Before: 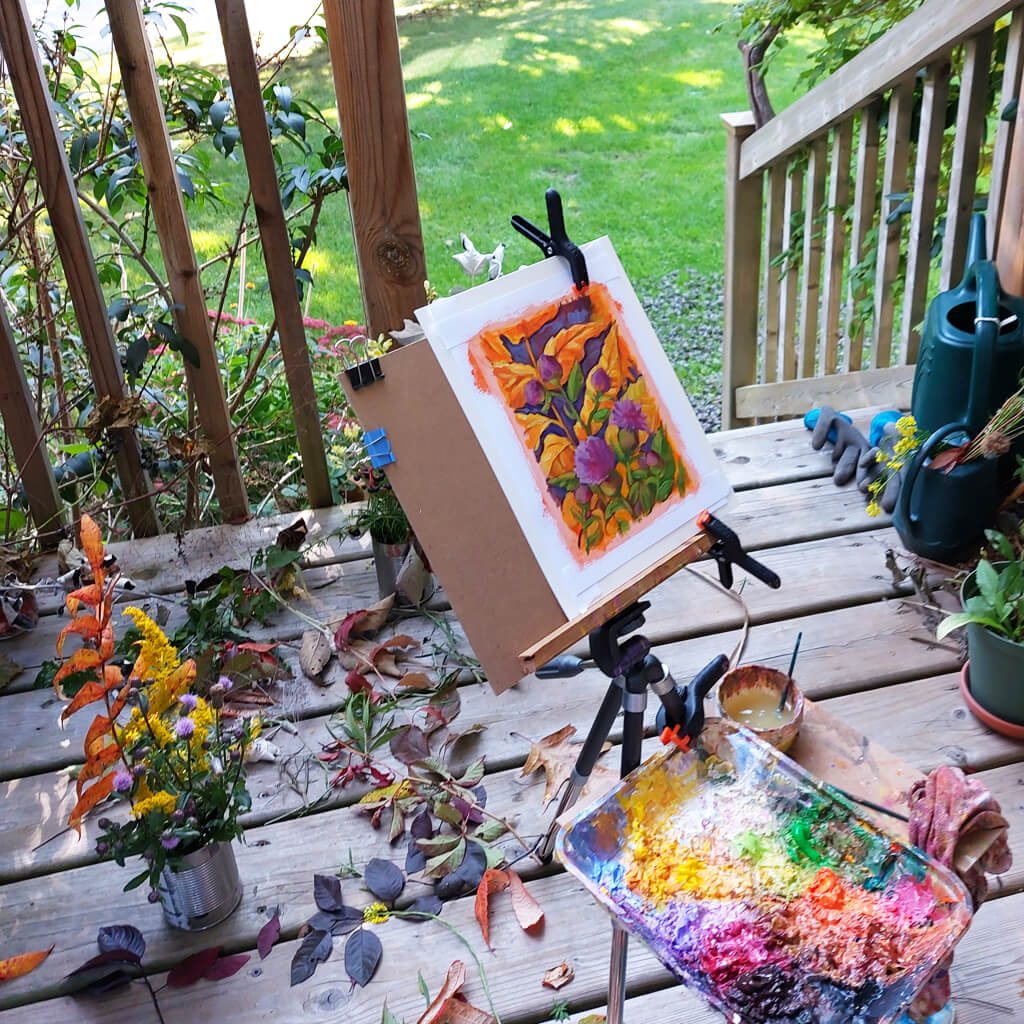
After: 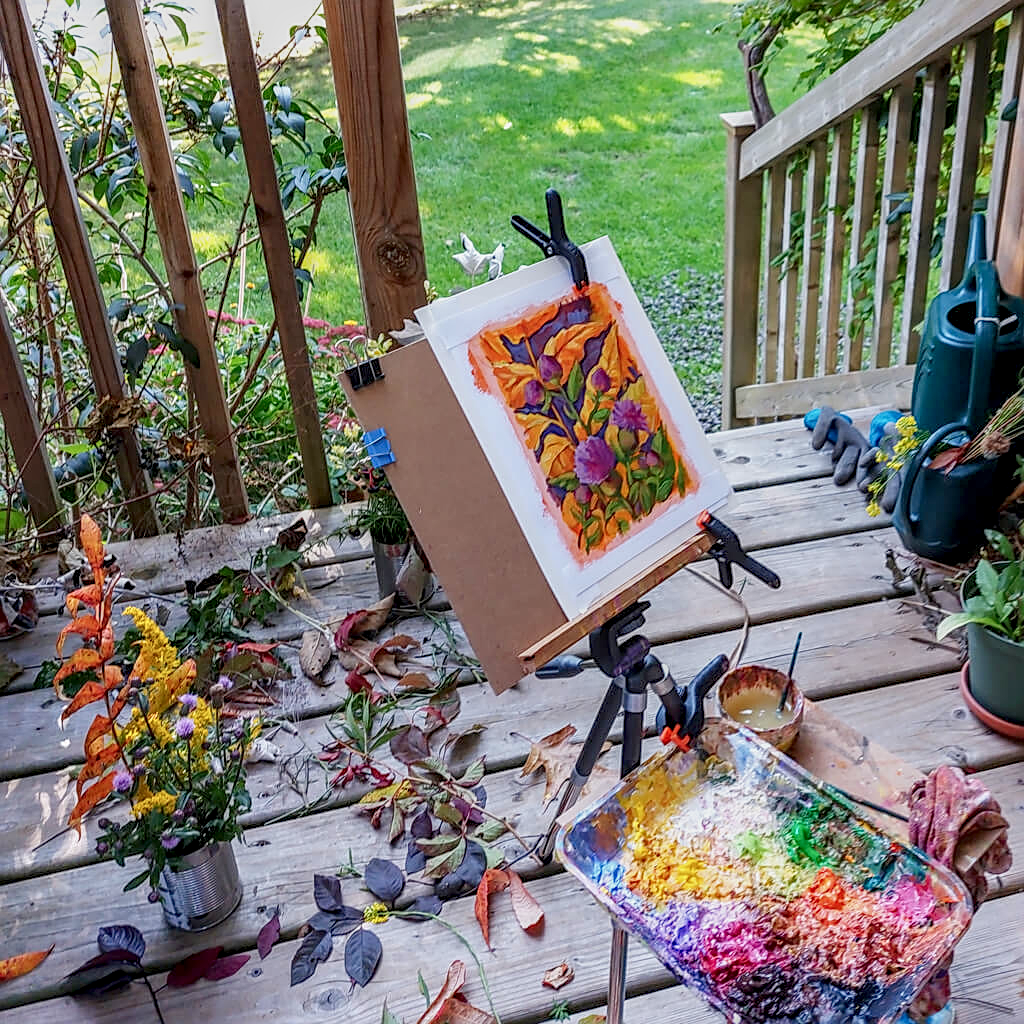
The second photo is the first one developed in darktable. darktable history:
color balance rgb: contrast -30%
shadows and highlights: shadows 37.27, highlights -28.18, soften with gaussian
local contrast: highlights 0%, shadows 0%, detail 182%
sharpen: on, module defaults
